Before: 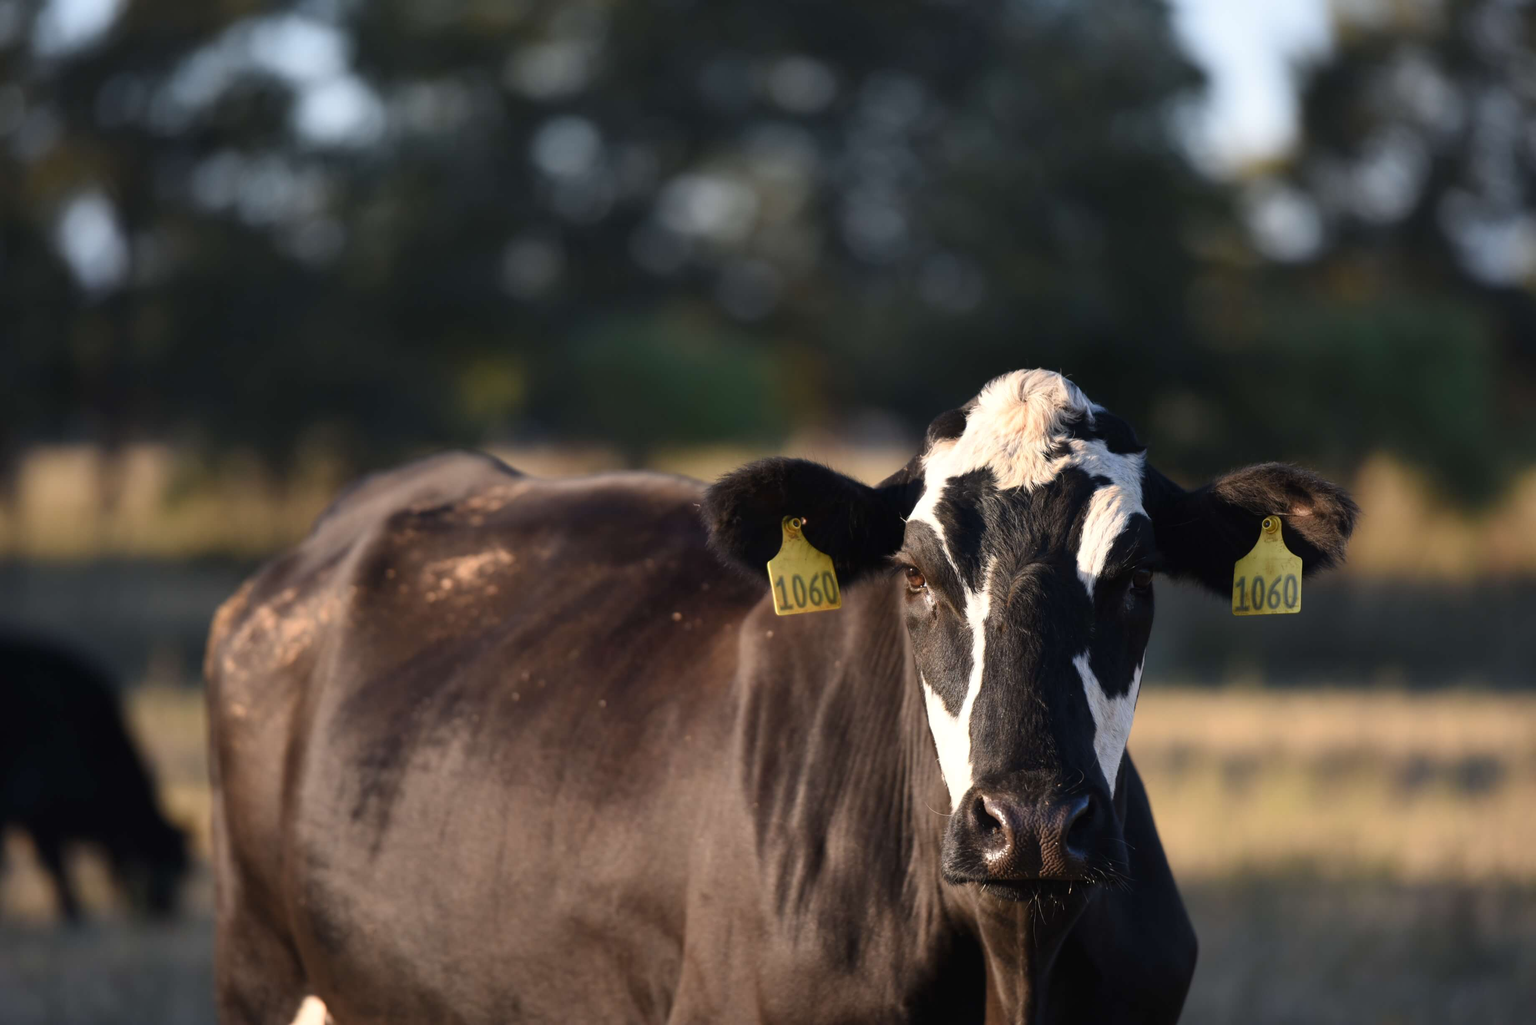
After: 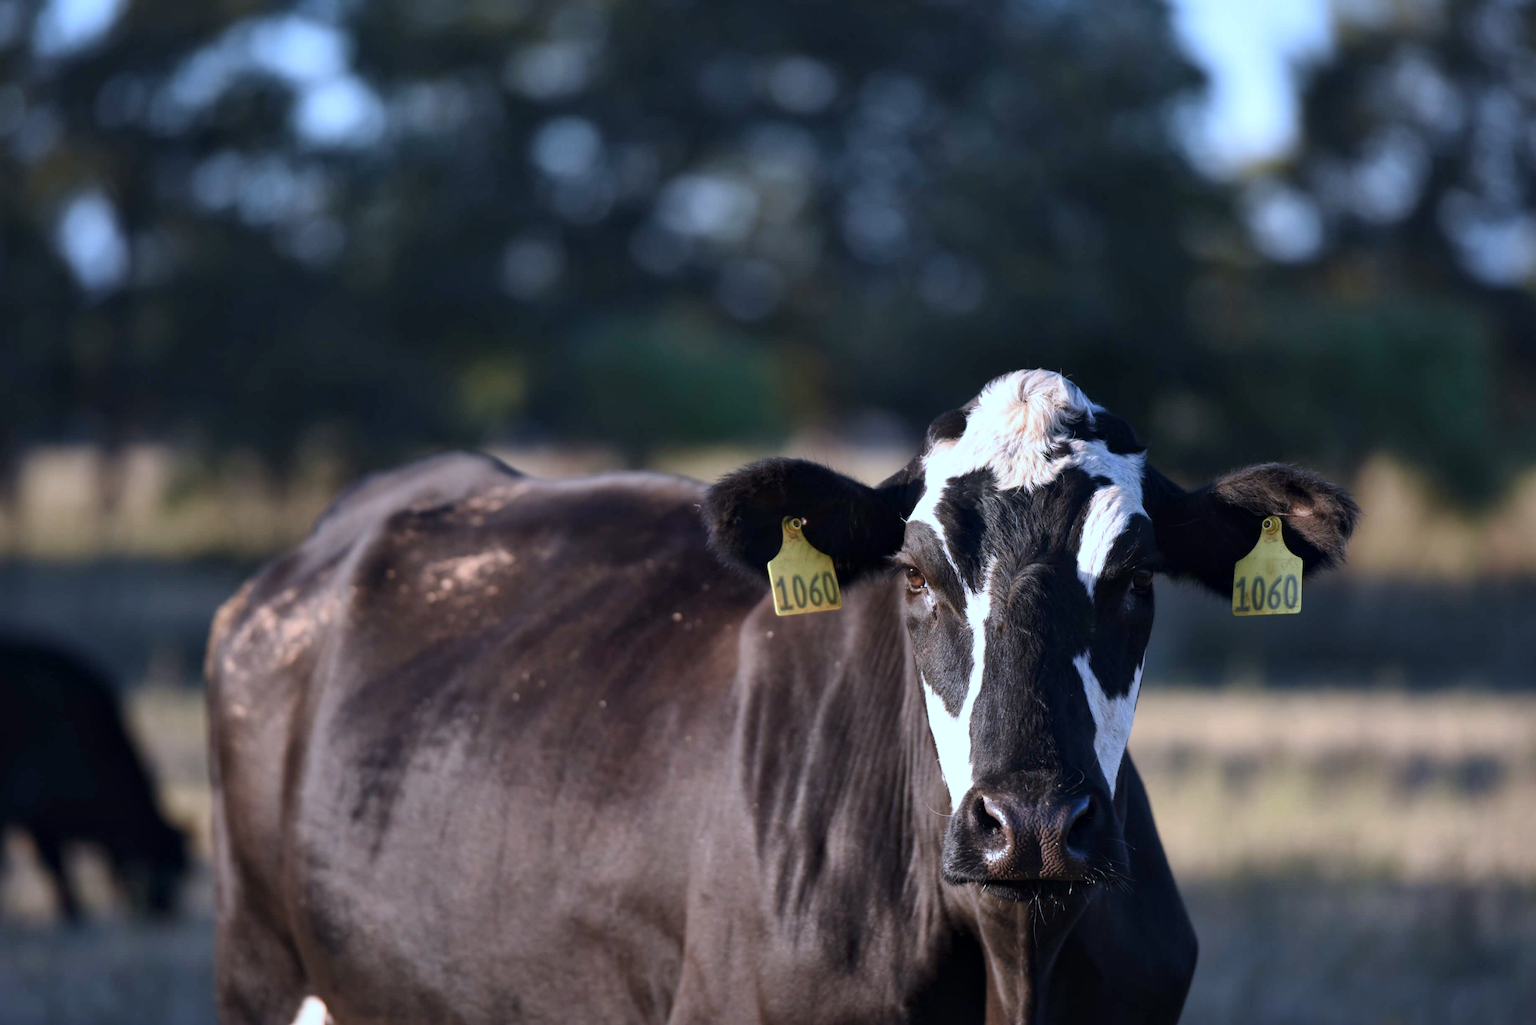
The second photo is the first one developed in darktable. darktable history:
local contrast: mode bilateral grid, contrast 25, coarseness 50, detail 123%, midtone range 0.2
color calibration: illuminant custom, x 0.39, y 0.392, temperature 3856.94 K
